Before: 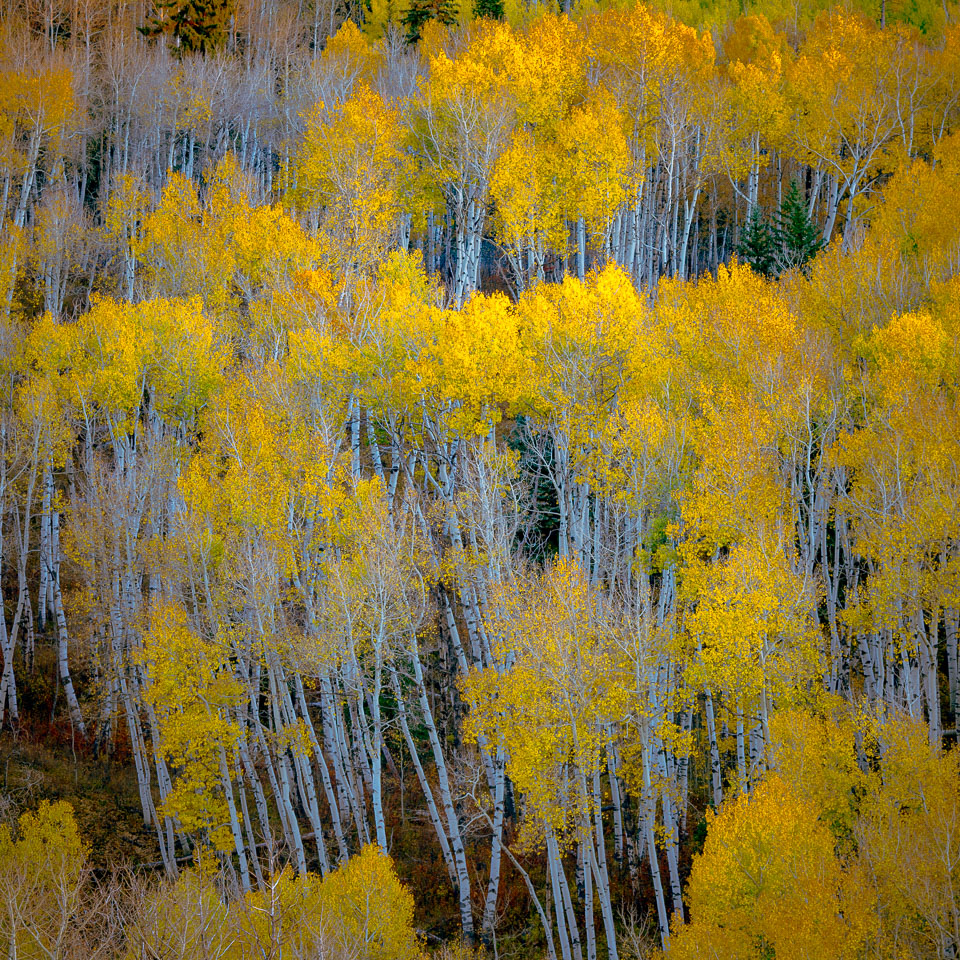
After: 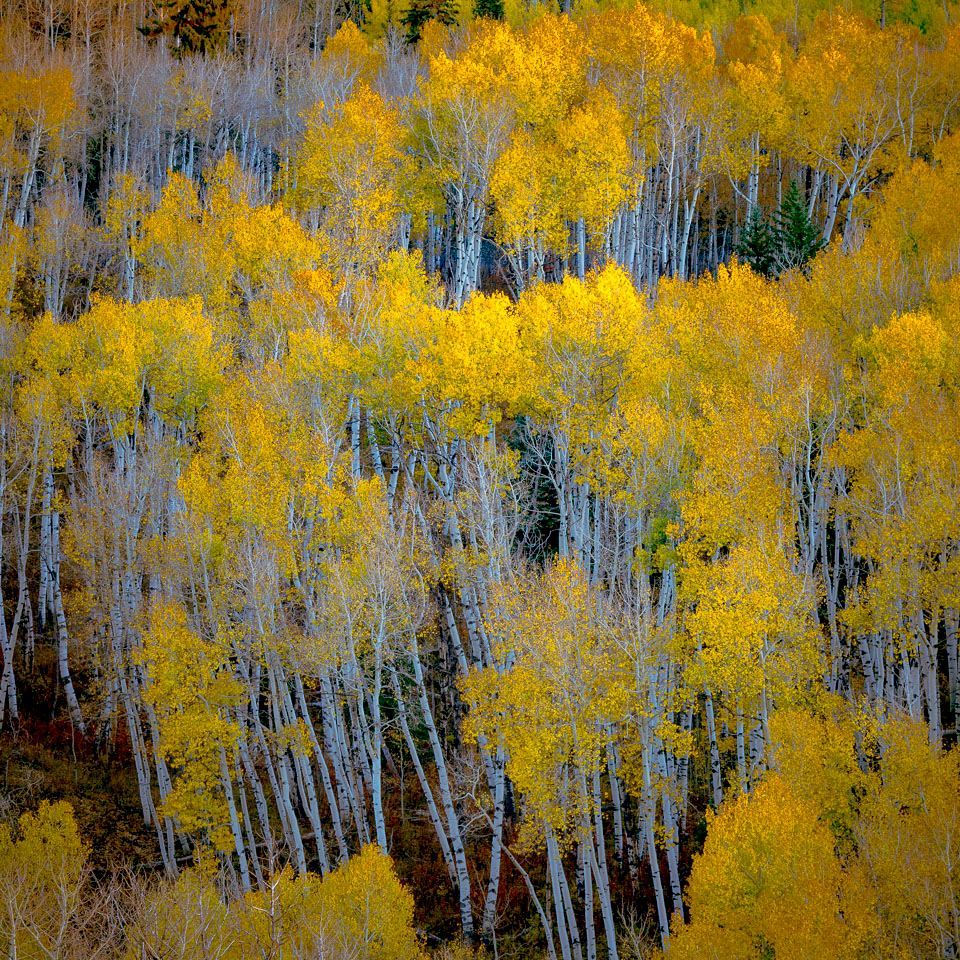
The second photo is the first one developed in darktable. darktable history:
exposure: black level correction 0.011, compensate highlight preservation false
